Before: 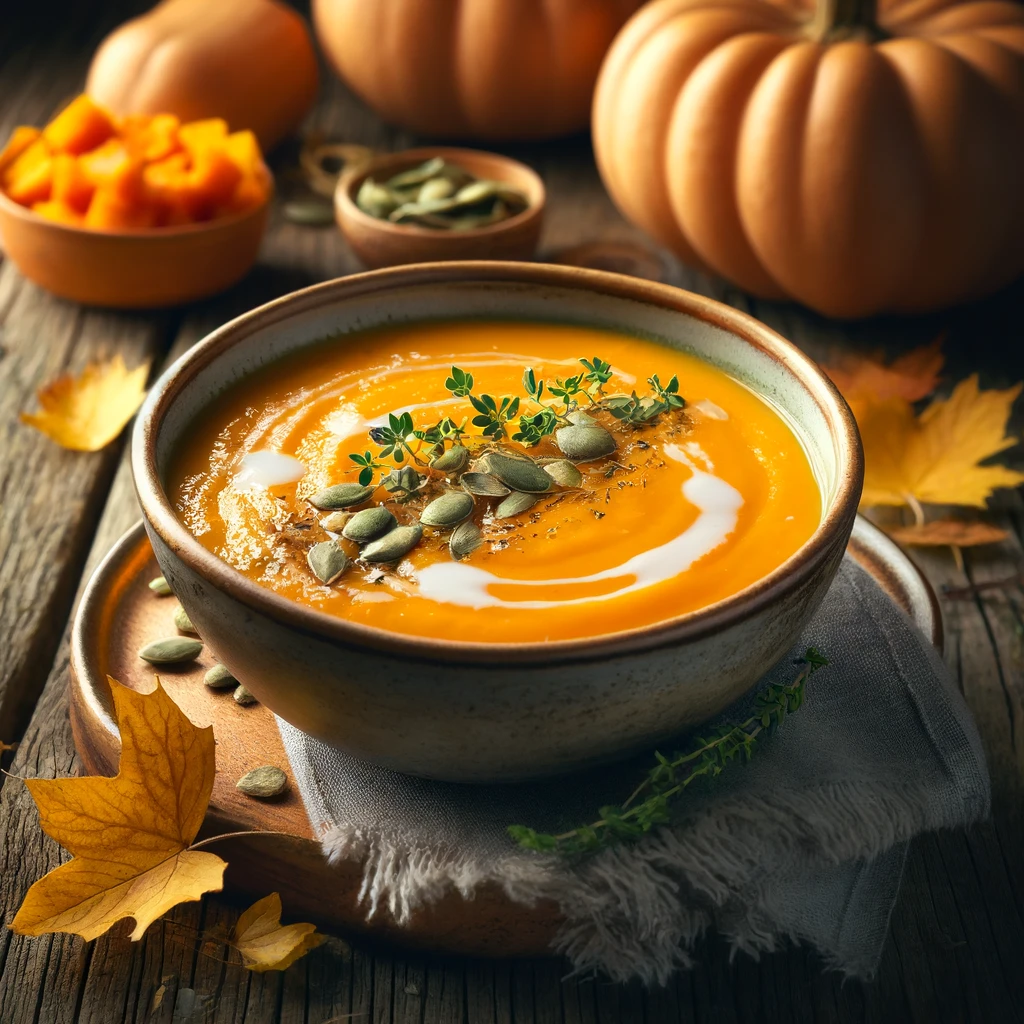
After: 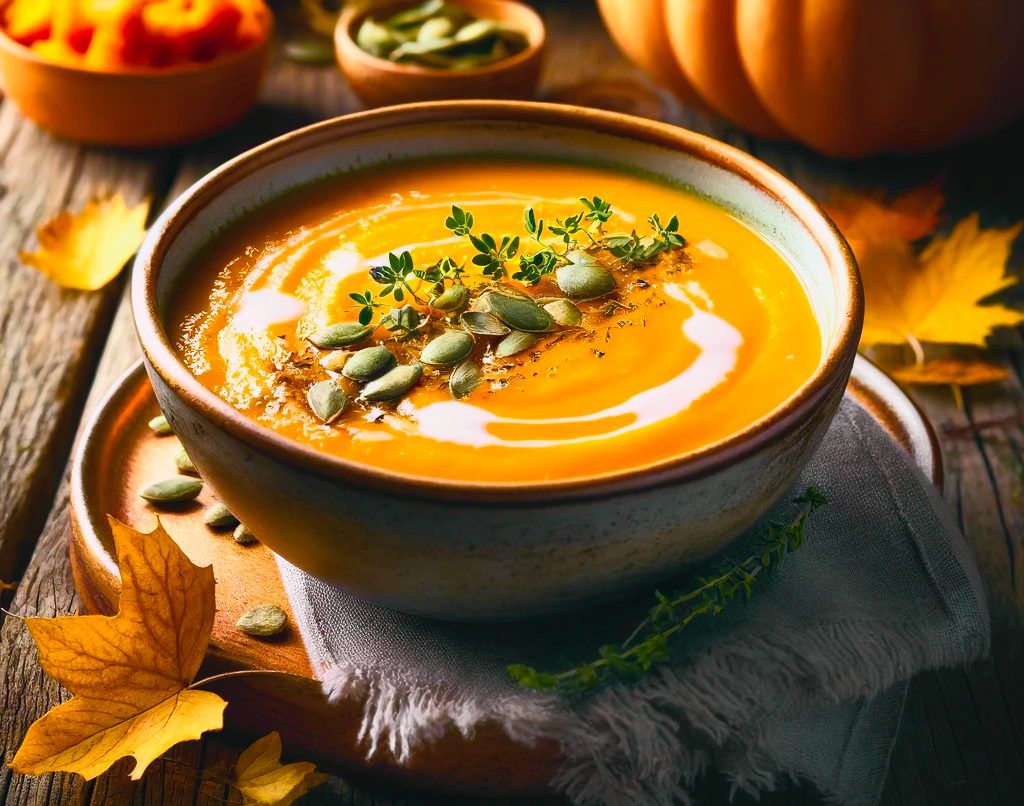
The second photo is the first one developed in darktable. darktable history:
tone curve: curves: ch0 [(0, 0.026) (0.172, 0.194) (0.398, 0.437) (0.469, 0.544) (0.612, 0.741) (0.845, 0.926) (1, 0.968)]; ch1 [(0, 0) (0.437, 0.453) (0.472, 0.467) (0.502, 0.502) (0.531, 0.537) (0.574, 0.583) (0.617, 0.64) (0.699, 0.749) (0.859, 0.919) (1, 1)]; ch2 [(0, 0) (0.33, 0.301) (0.421, 0.443) (0.476, 0.502) (0.511, 0.504) (0.553, 0.55) (0.595, 0.586) (0.664, 0.664) (1, 1)], color space Lab, independent channels, preserve colors none
exposure: exposure -0.151 EV, compensate highlight preservation false
color balance rgb: perceptual saturation grading › global saturation 20%, perceptual saturation grading › highlights -25%, perceptual saturation grading › shadows 50.52%, global vibrance 40.24%
crop and rotate: top 15.774%, bottom 5.506%
white balance: red 1.004, blue 1.096
